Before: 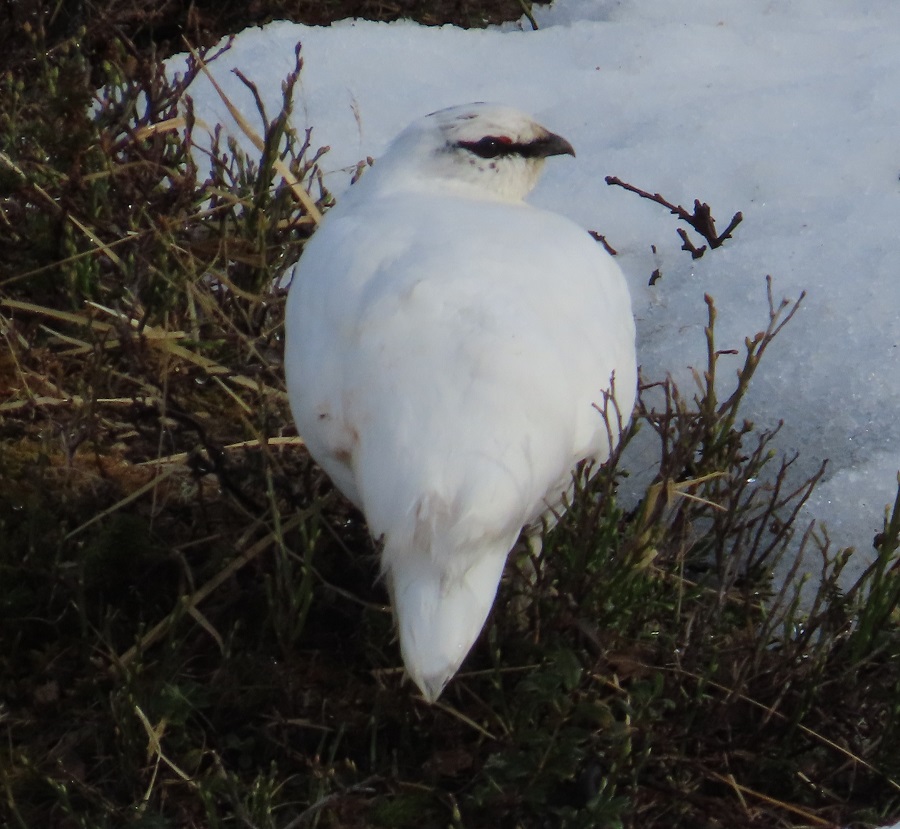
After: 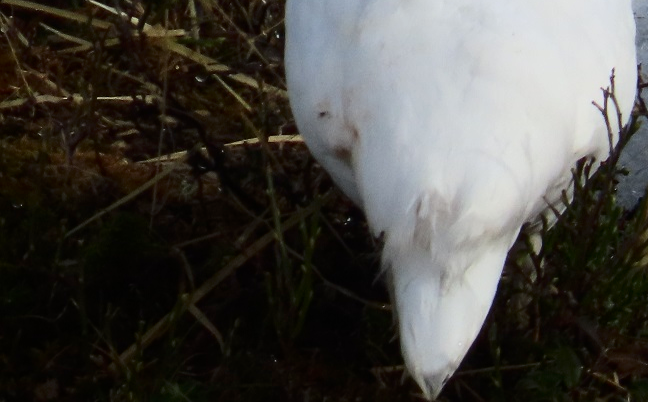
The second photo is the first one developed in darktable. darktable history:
crop: top 36.498%, right 27.964%, bottom 14.995%
contrast brightness saturation: contrast 0.28
